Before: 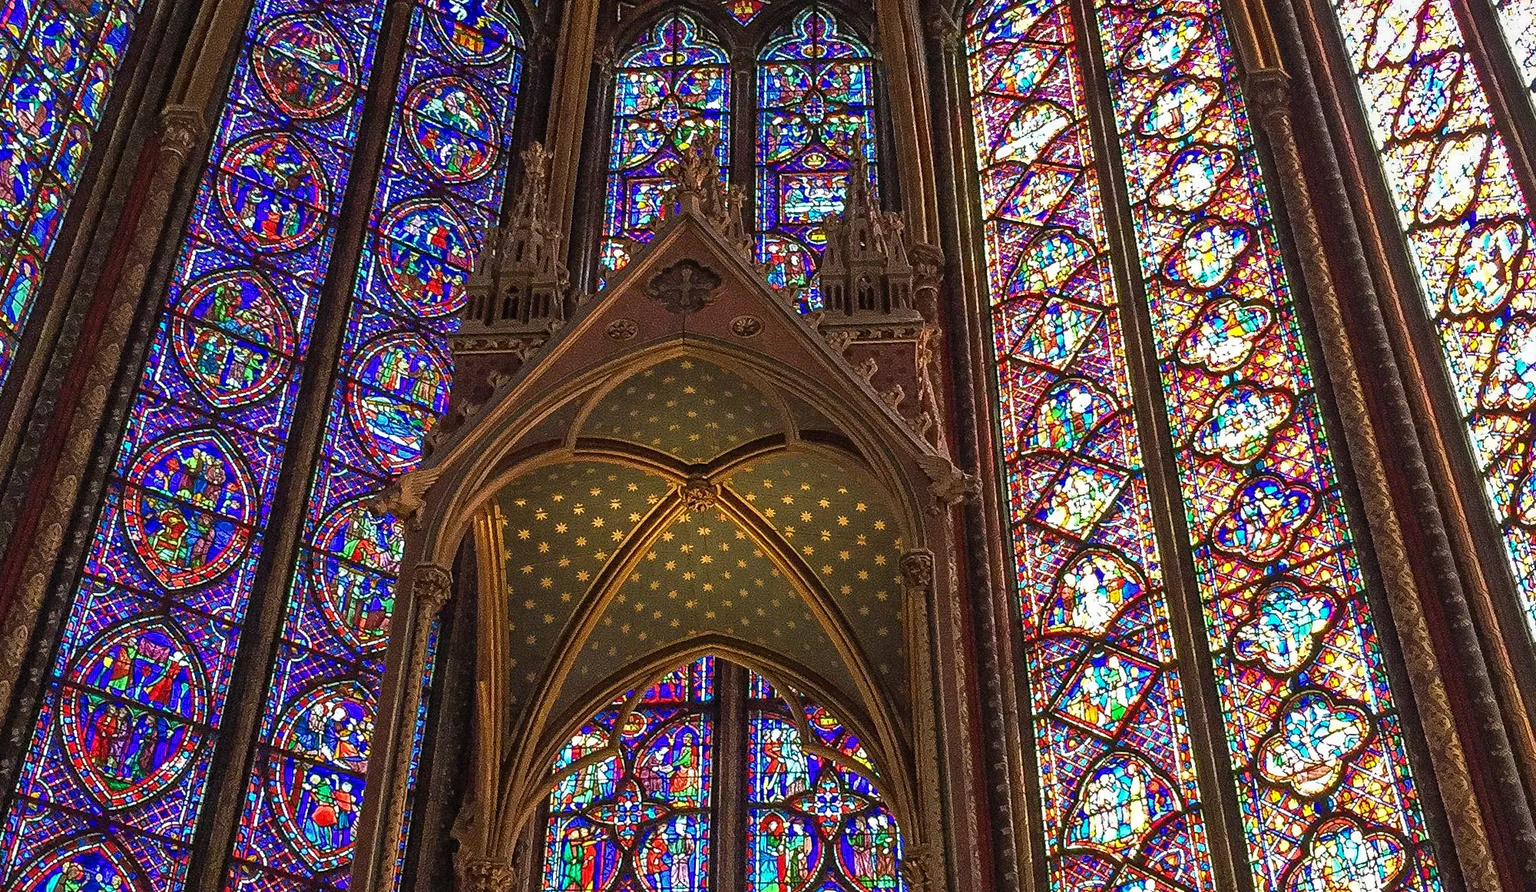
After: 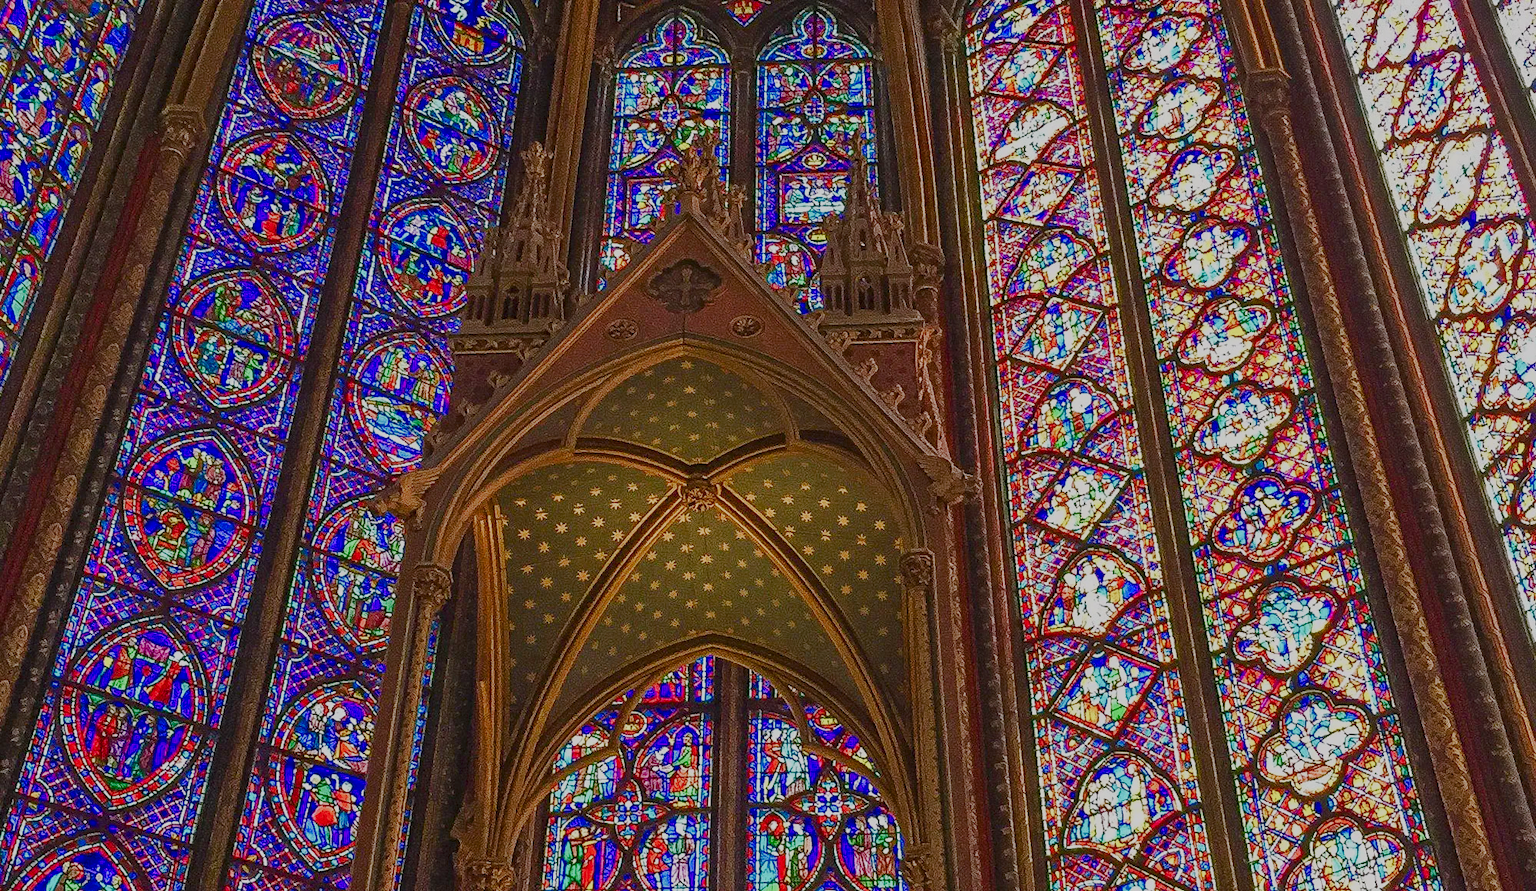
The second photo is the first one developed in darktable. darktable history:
tone curve: curves: ch0 [(0, 0) (0.003, 0.01) (0.011, 0.014) (0.025, 0.029) (0.044, 0.051) (0.069, 0.072) (0.1, 0.097) (0.136, 0.123) (0.177, 0.16) (0.224, 0.2) (0.277, 0.248) (0.335, 0.305) (0.399, 0.37) (0.468, 0.454) (0.543, 0.534) (0.623, 0.609) (0.709, 0.681) (0.801, 0.752) (0.898, 0.841) (1, 1)], preserve colors none
color balance rgb: shadows lift › chroma 1%, shadows lift › hue 113°, highlights gain › chroma 0.2%, highlights gain › hue 333°, perceptual saturation grading › global saturation 20%, perceptual saturation grading › highlights -50%, perceptual saturation grading › shadows 25%, contrast -20%
